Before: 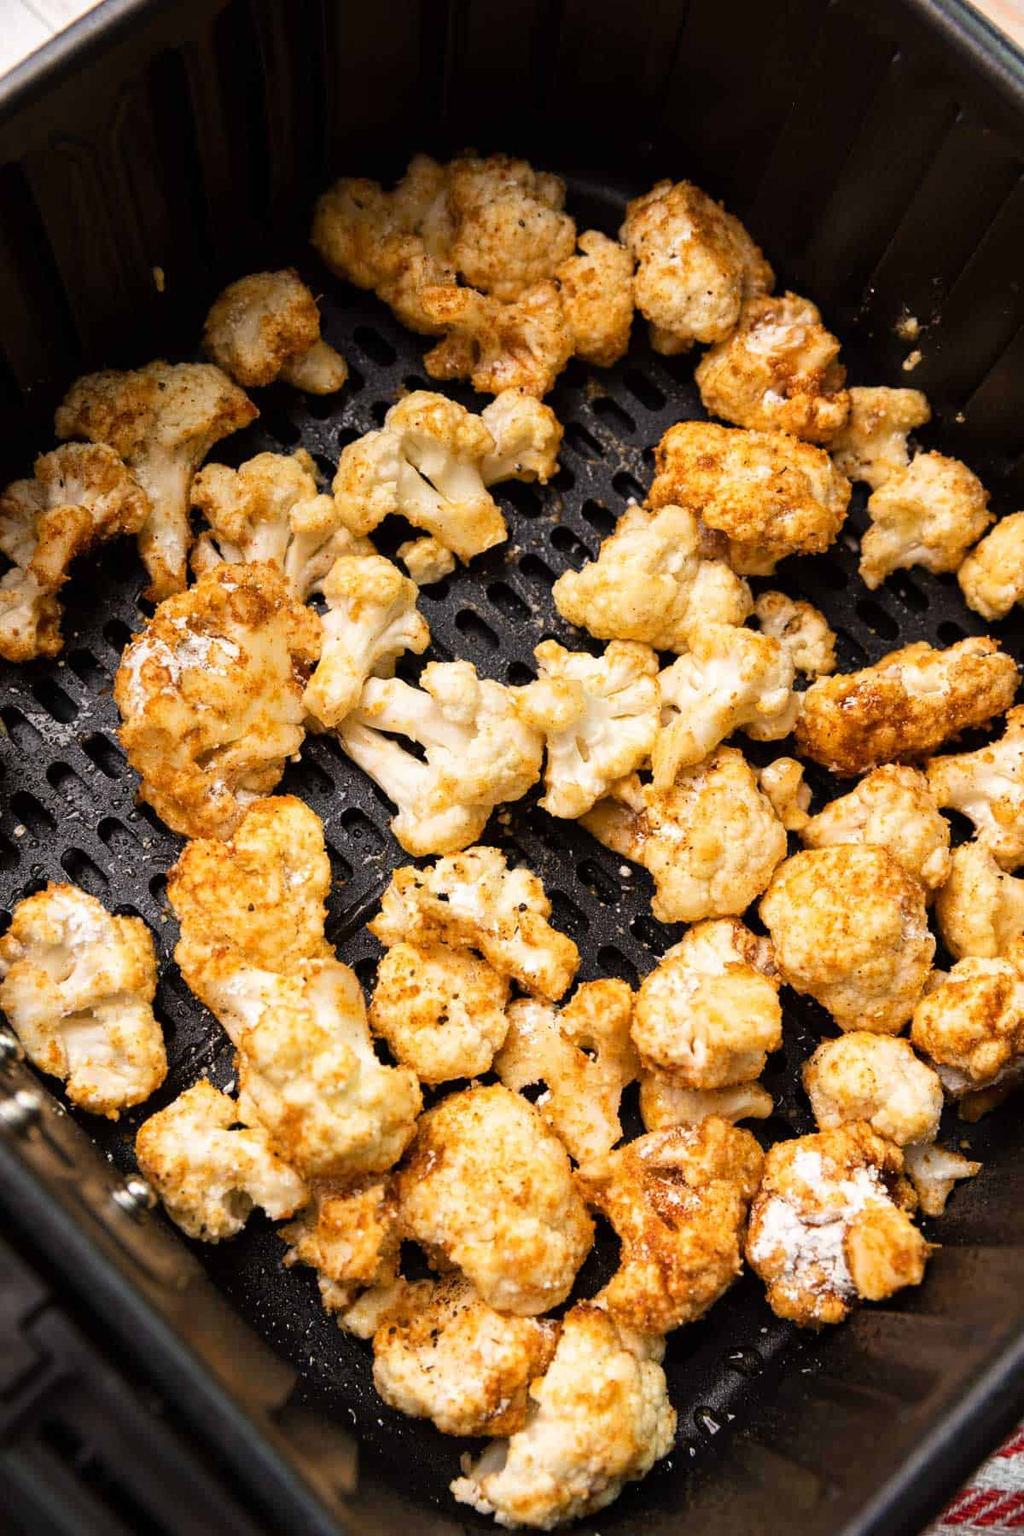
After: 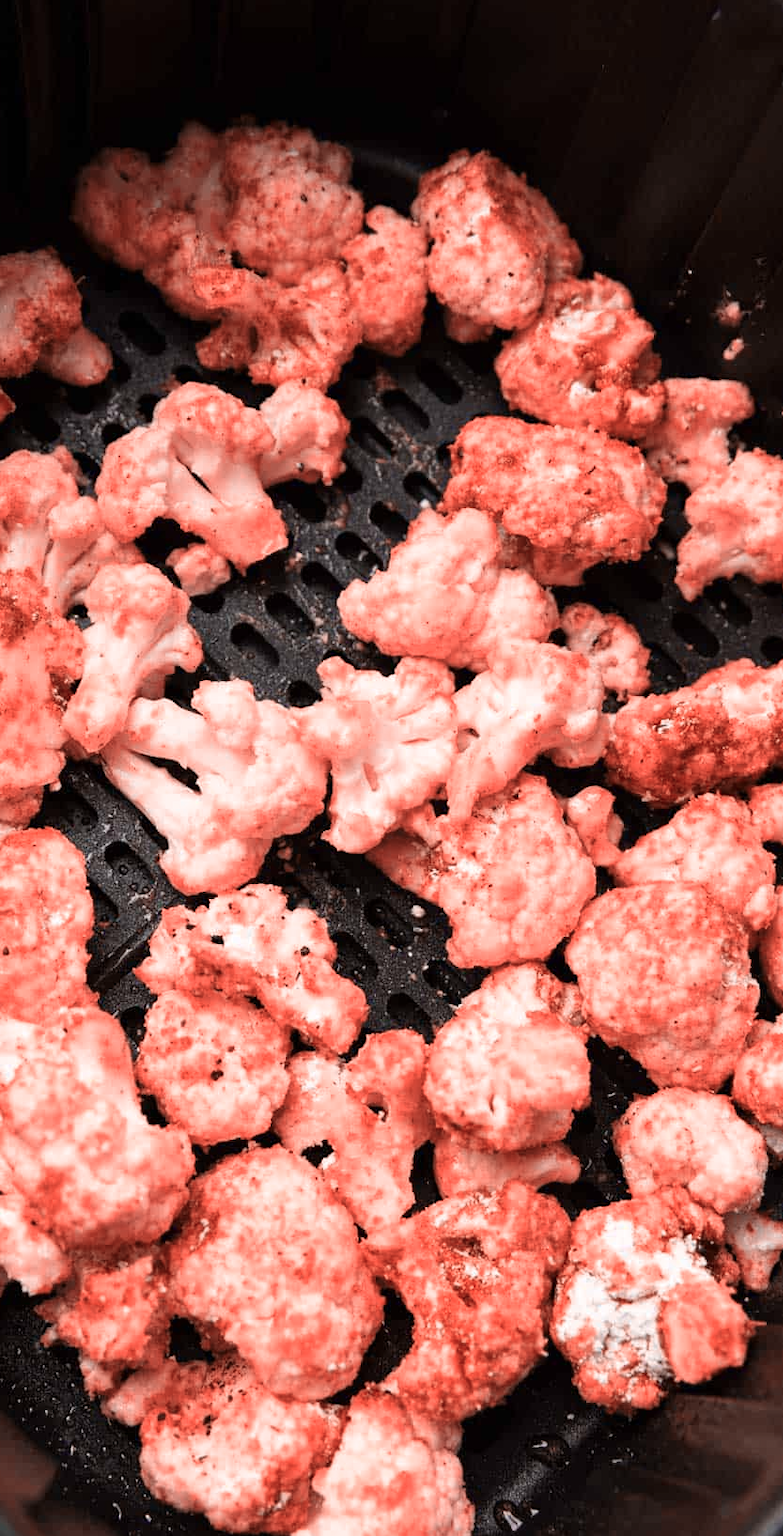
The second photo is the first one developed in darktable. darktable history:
color zones: curves: ch2 [(0, 0.5) (0.084, 0.497) (0.323, 0.335) (0.4, 0.497) (1, 0.5)], process mode strong
crop and rotate: left 24.034%, top 2.838%, right 6.406%, bottom 6.299%
